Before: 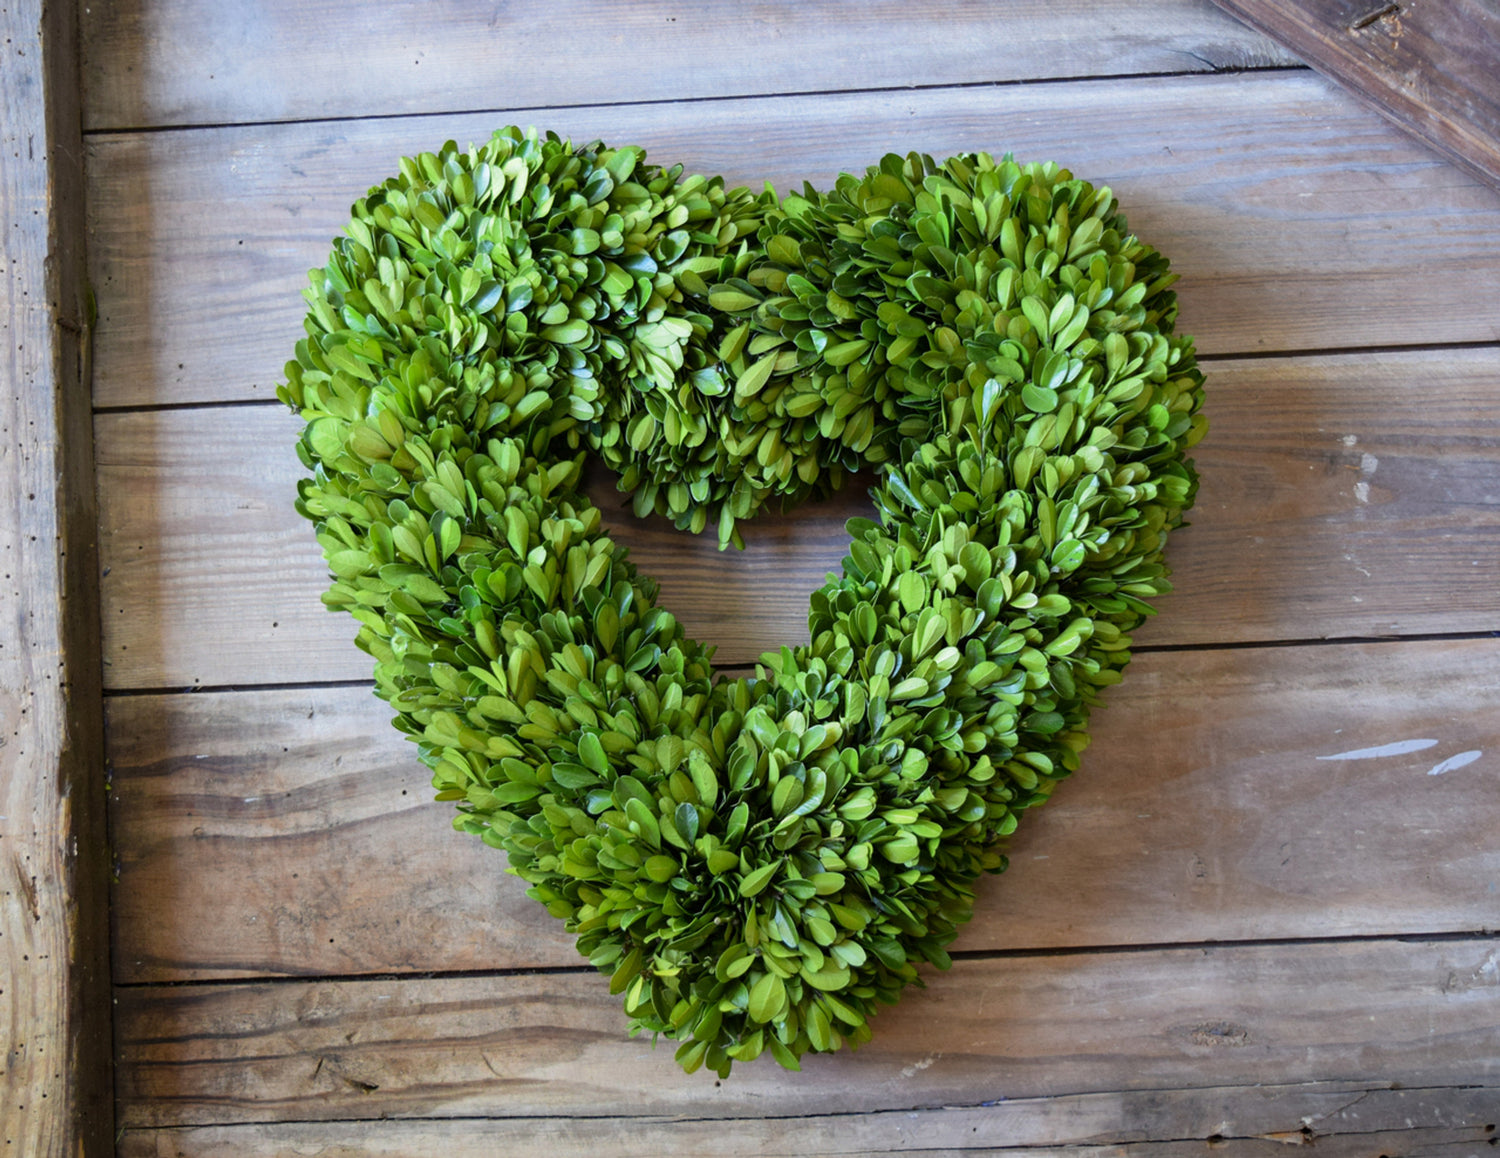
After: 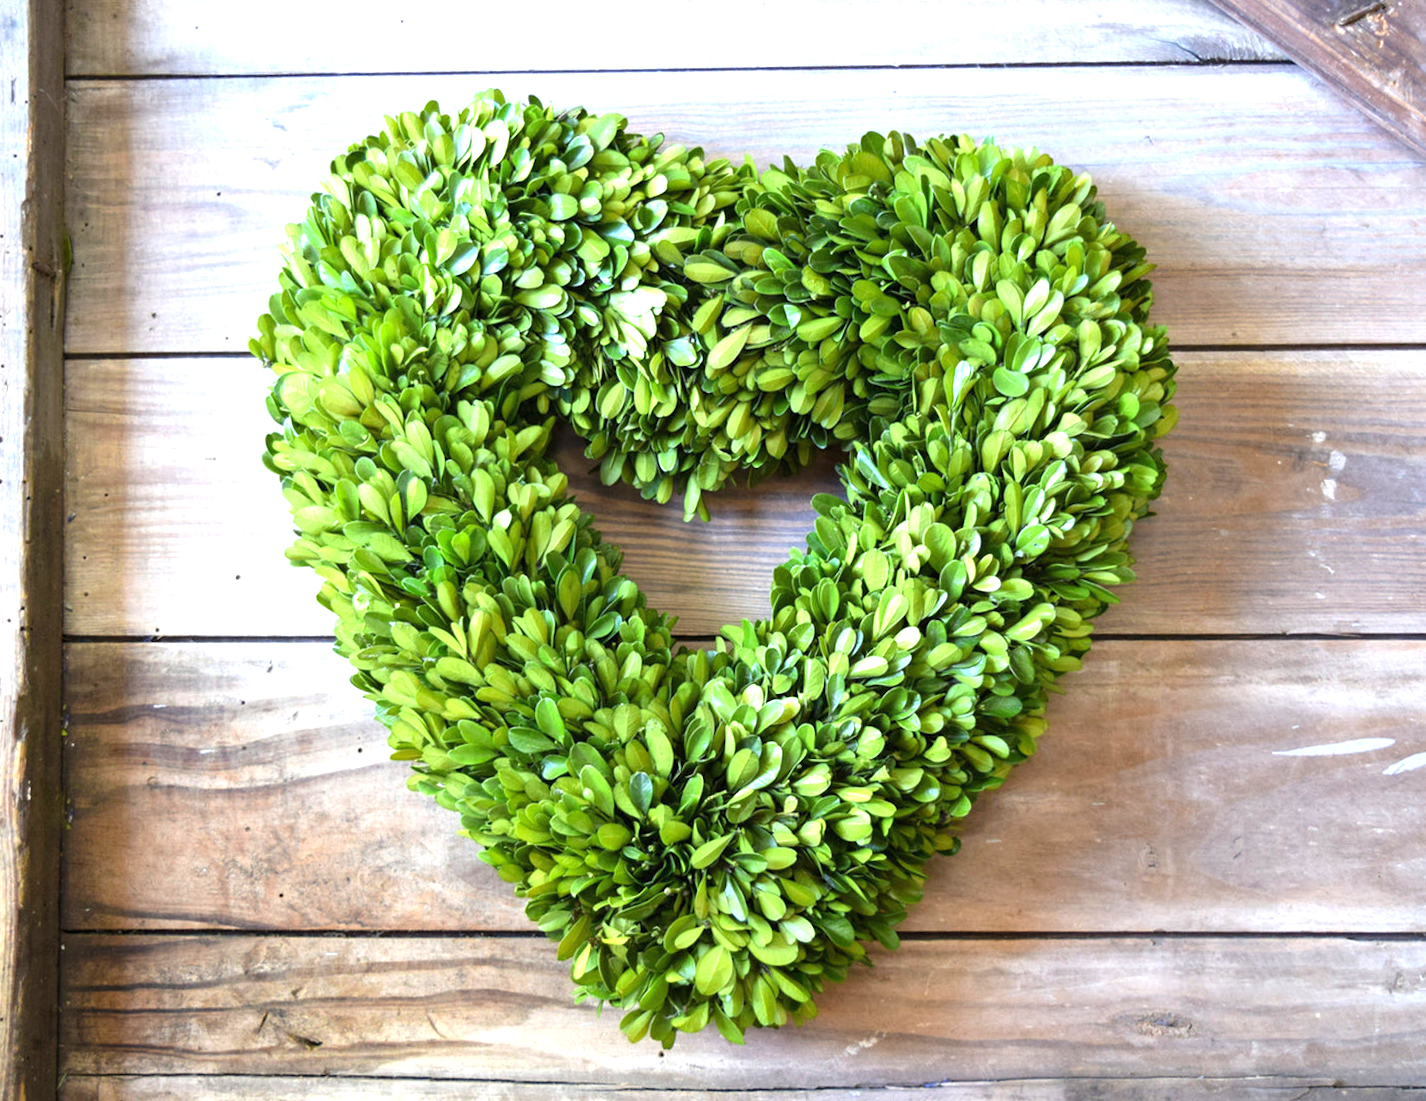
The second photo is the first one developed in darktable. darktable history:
crop and rotate: angle -2.33°
exposure: black level correction 0, exposure 1.199 EV, compensate highlight preservation false
